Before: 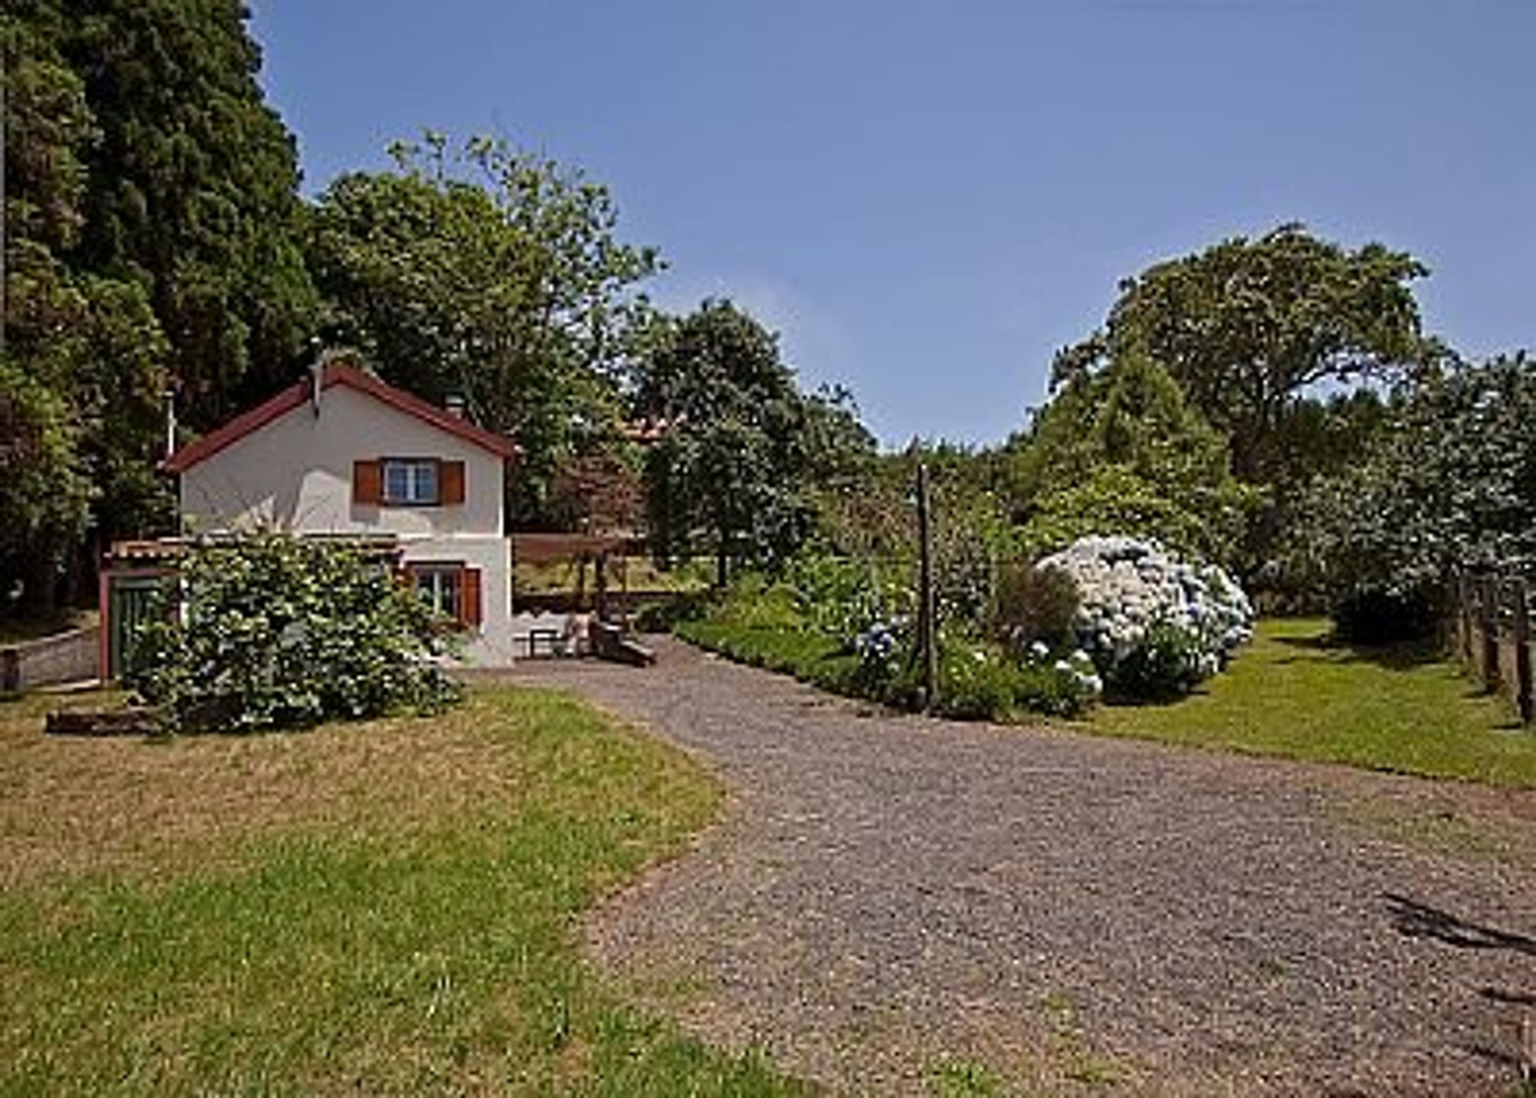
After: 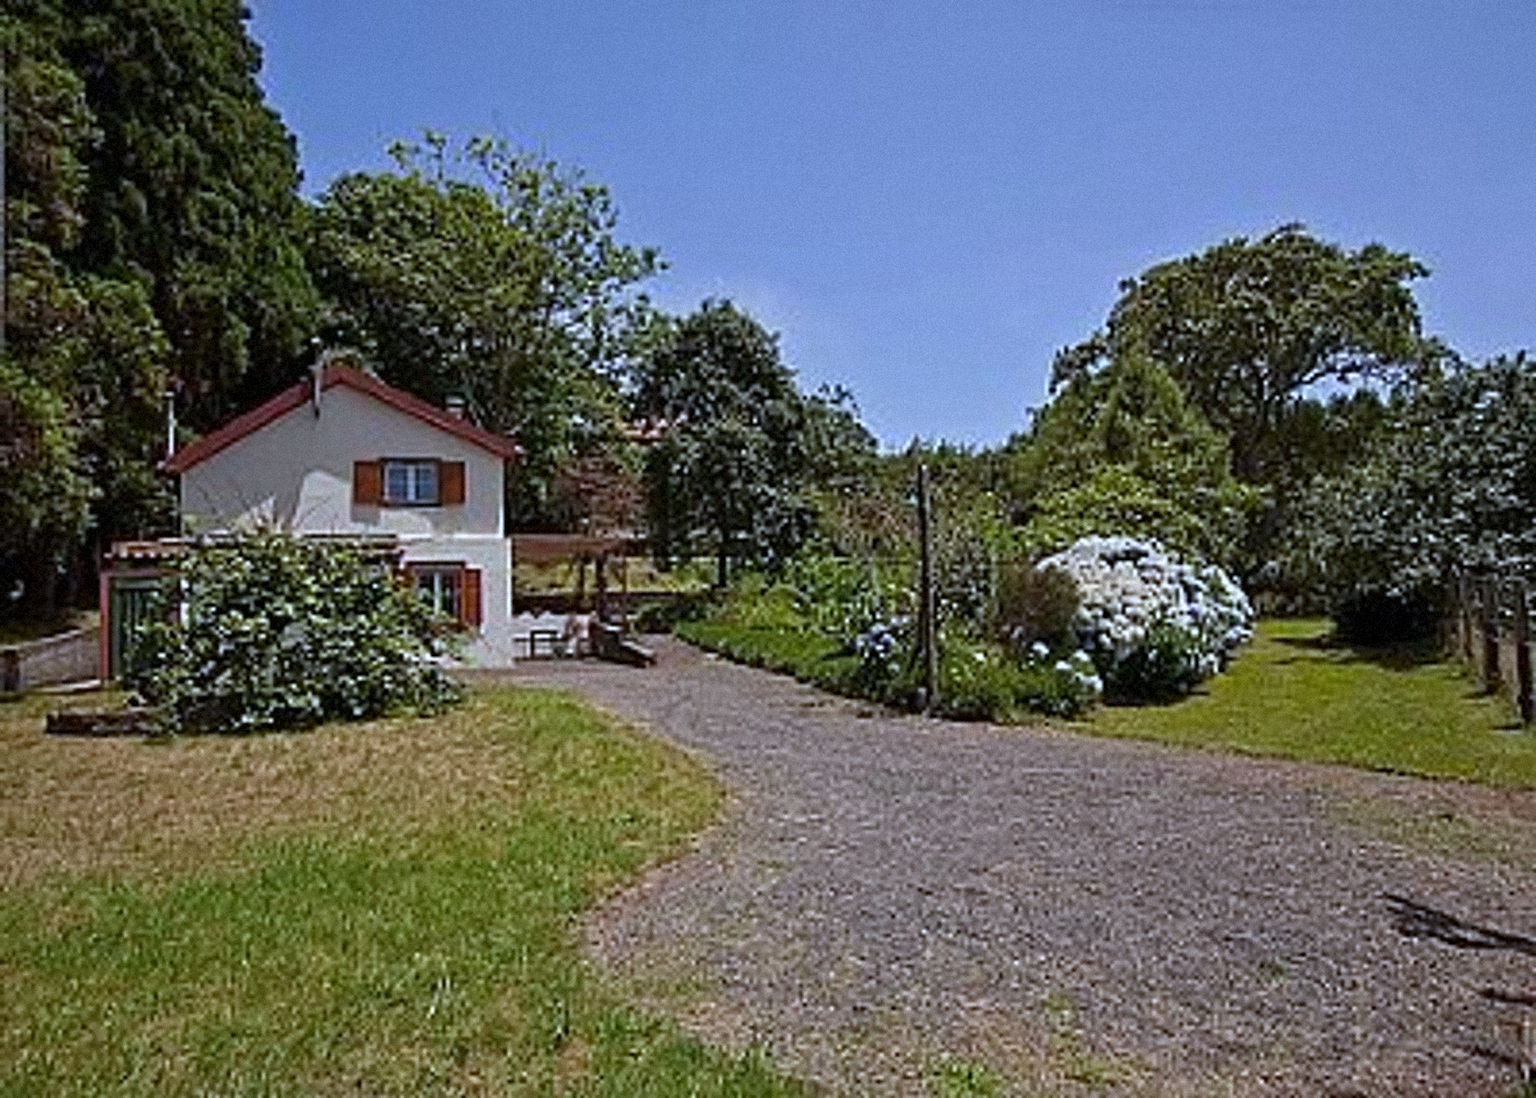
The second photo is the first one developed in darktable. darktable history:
white balance: red 0.931, blue 1.11
grain: mid-tones bias 0%
